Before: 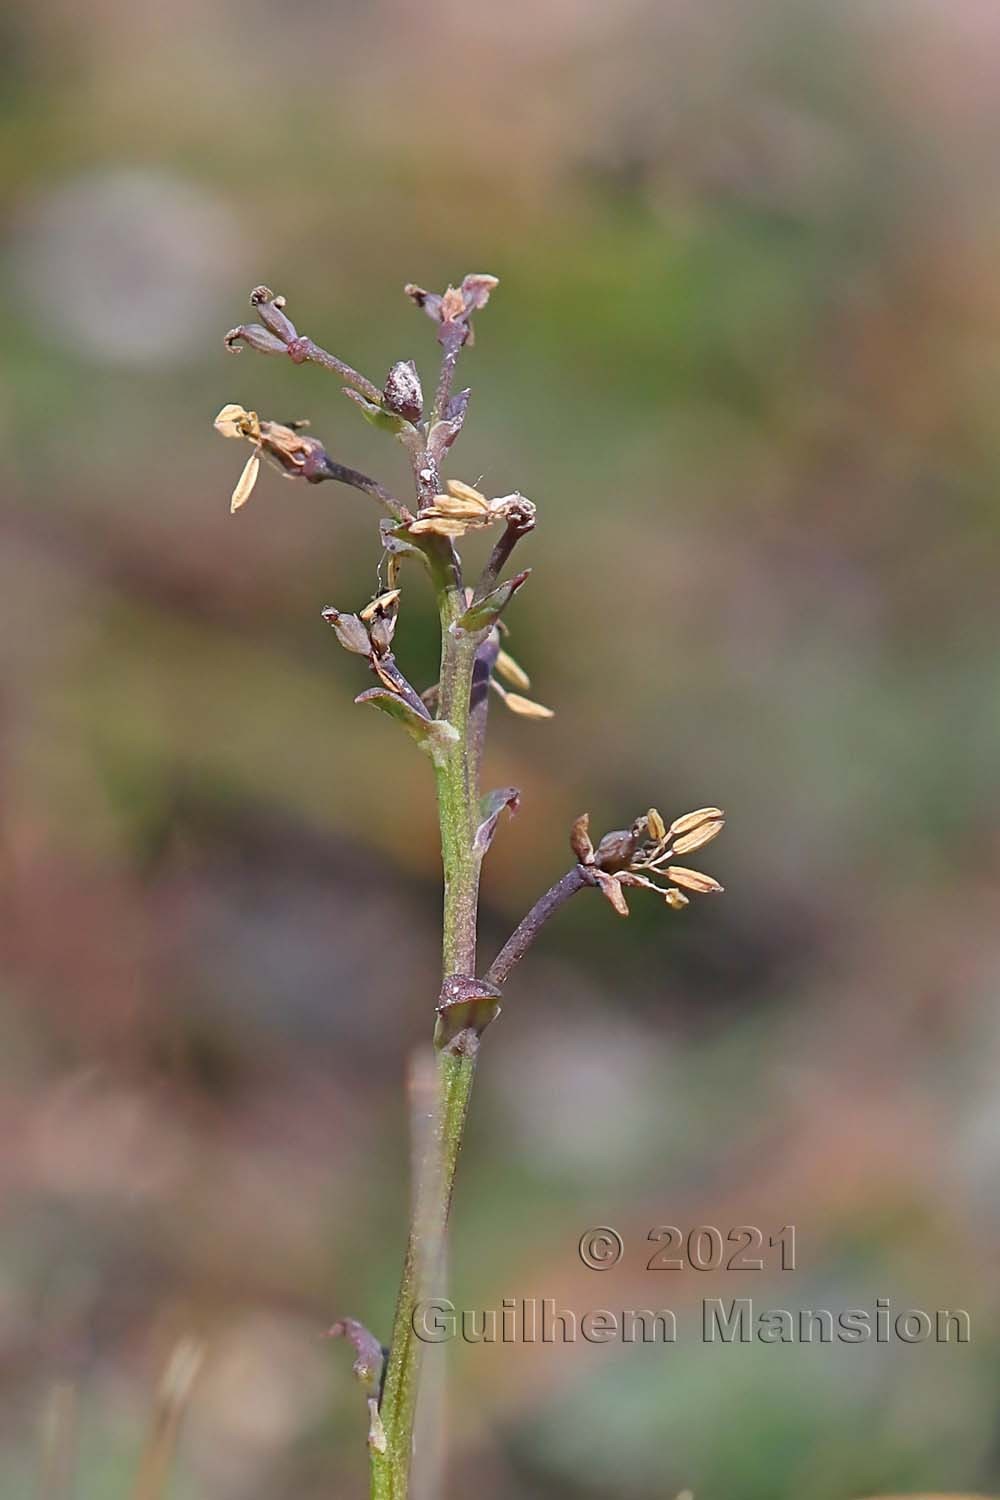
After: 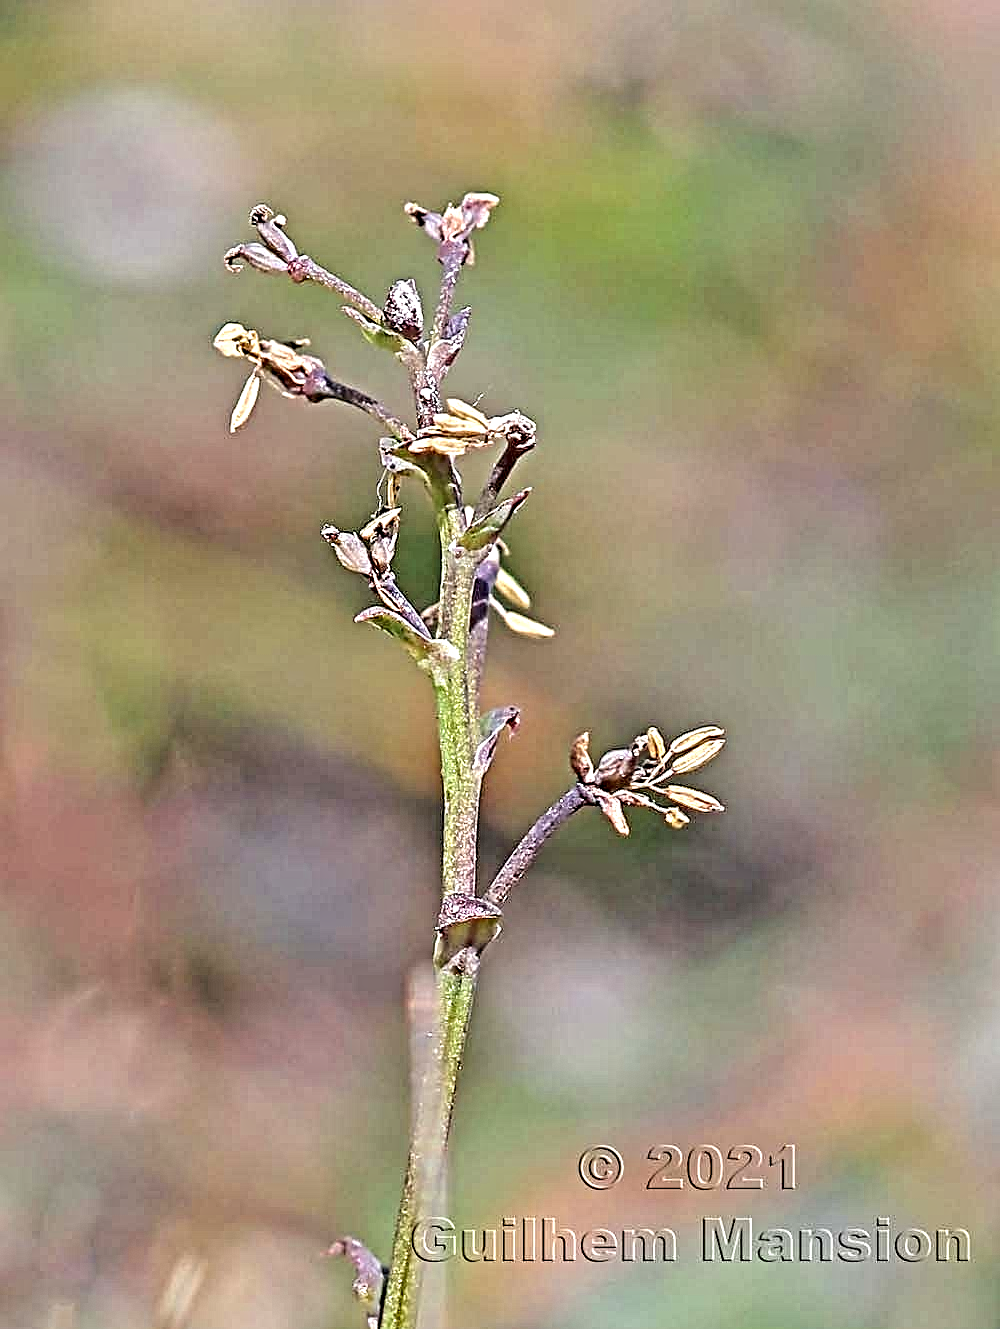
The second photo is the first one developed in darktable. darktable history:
crop and rotate: top 5.455%, bottom 5.945%
contrast equalizer: y [[0.406, 0.494, 0.589, 0.753, 0.877, 0.999], [0.5 ×6], [0.5 ×6], [0 ×6], [0 ×6]]
tone equalizer: -8 EV 0.975 EV, -7 EV 0.972 EV, -6 EV 0.993 EV, -5 EV 1.03 EV, -4 EV 1 EV, -3 EV 0.74 EV, -2 EV 0.525 EV, -1 EV 0.231 EV, edges refinement/feathering 500, mask exposure compensation -1.57 EV, preserve details no
